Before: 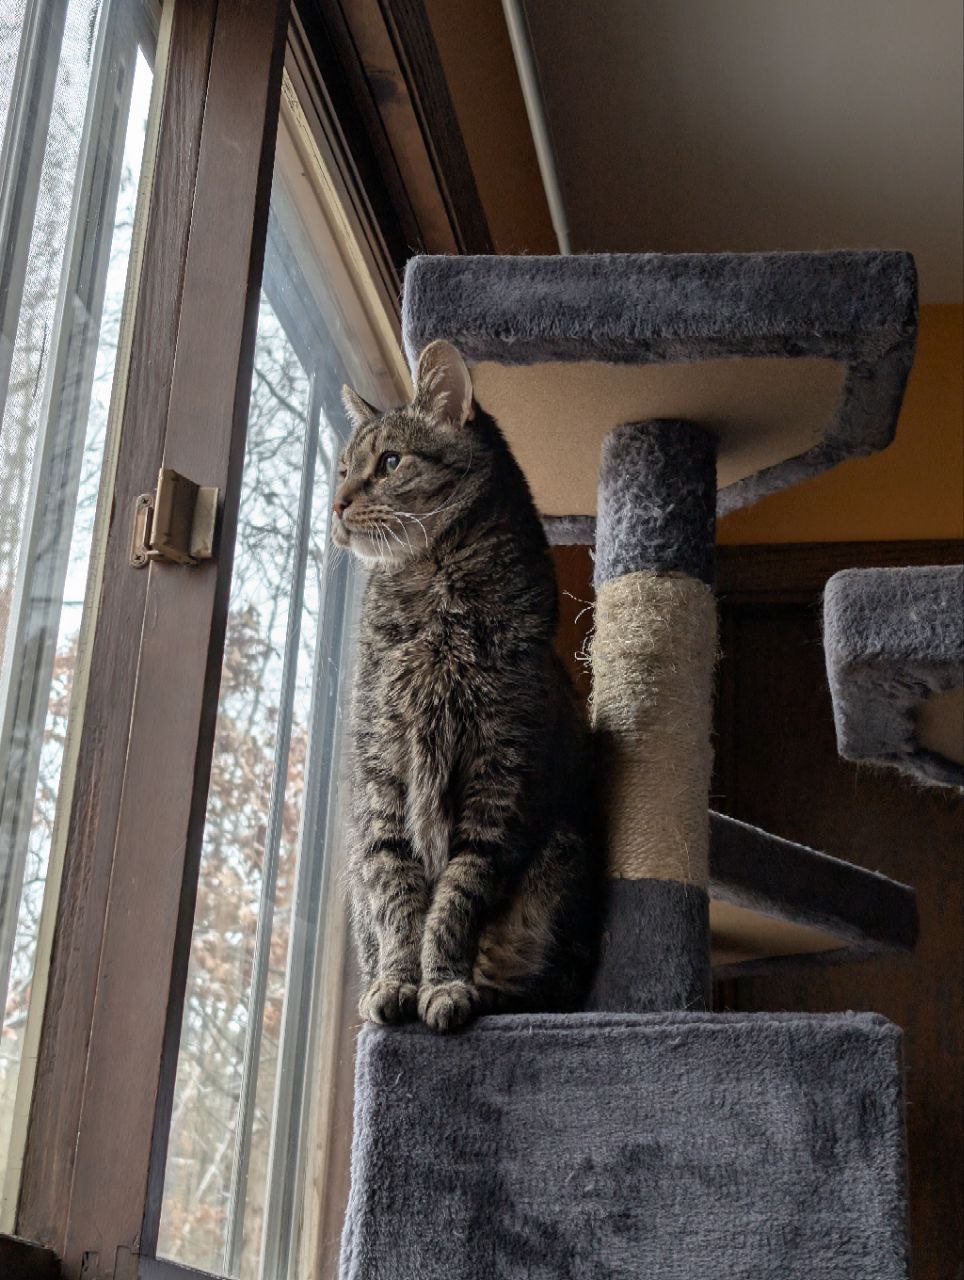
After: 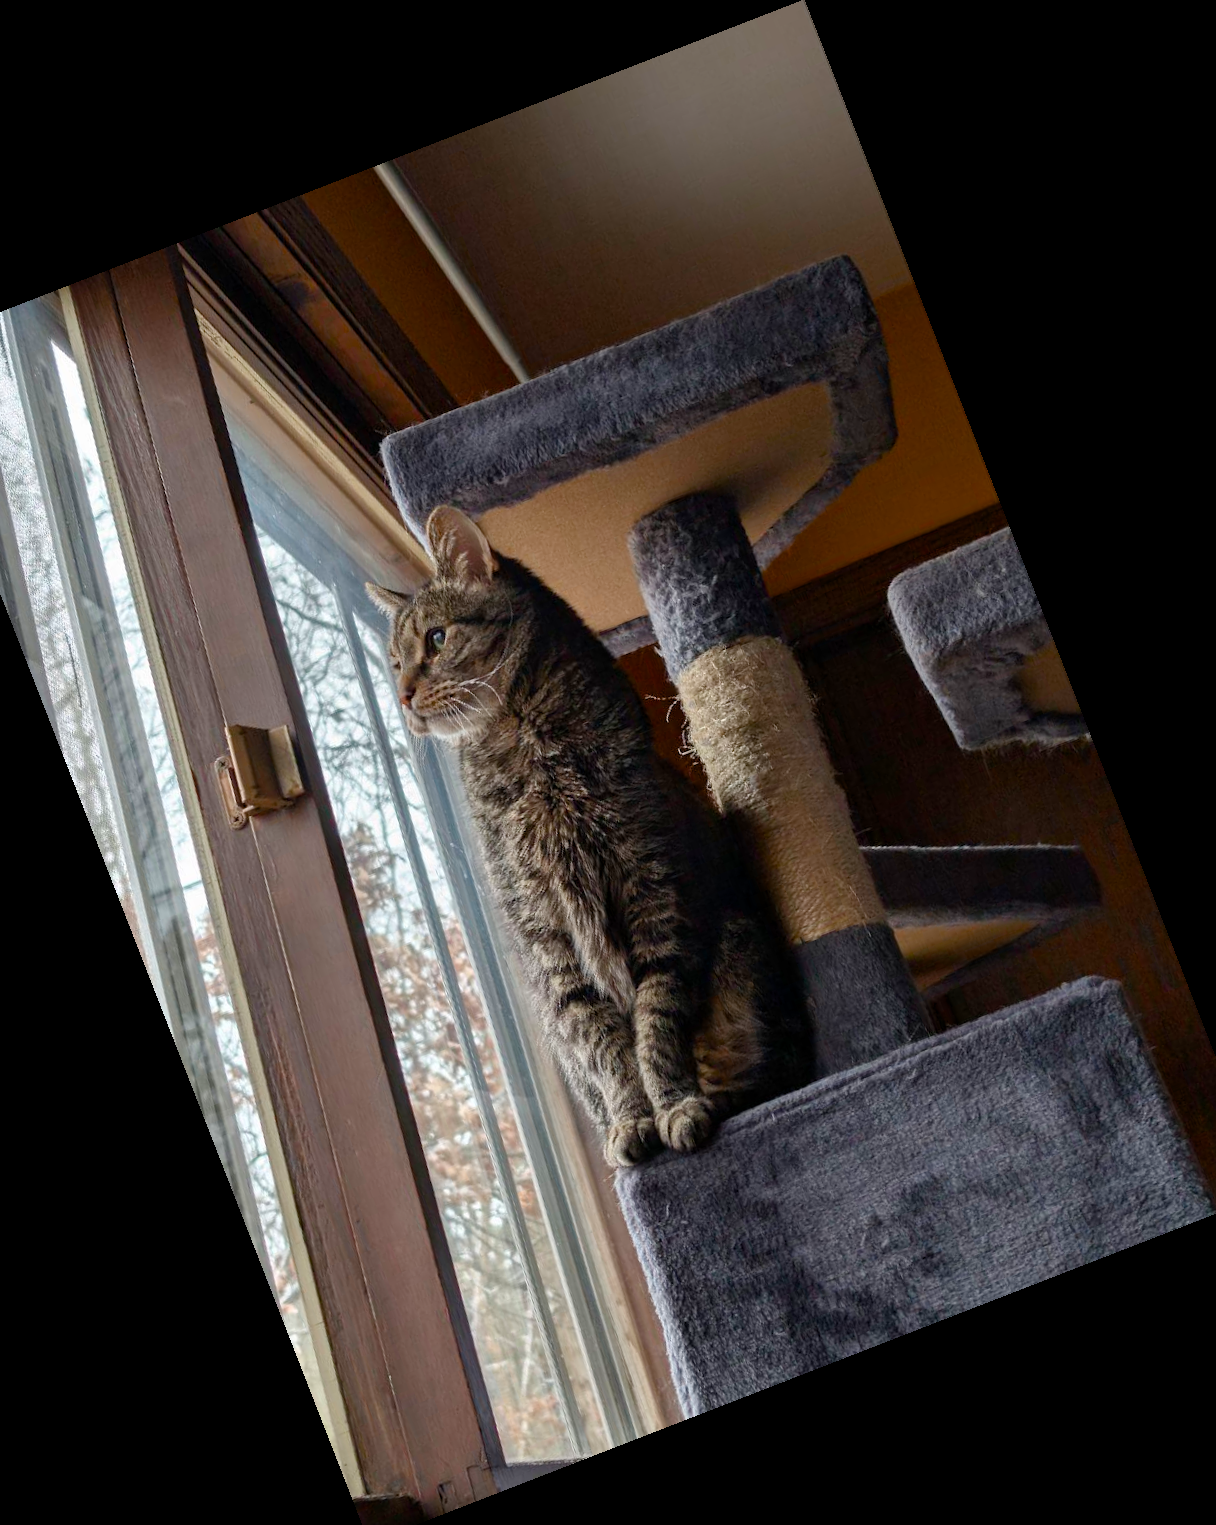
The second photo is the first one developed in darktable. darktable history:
crop and rotate: angle 21.25°, left 6.924%, right 3.762%, bottom 1.126%
color balance rgb: shadows lift › luminance -10.035%, perceptual saturation grading › global saturation 20%, perceptual saturation grading › highlights -25.841%, perceptual saturation grading › shadows 49.843%
